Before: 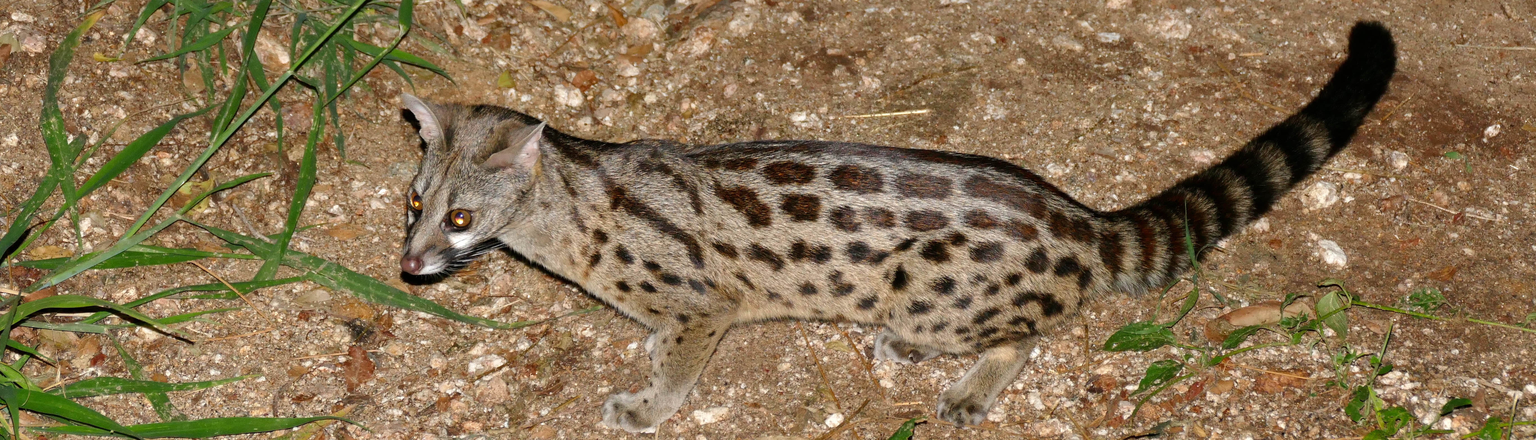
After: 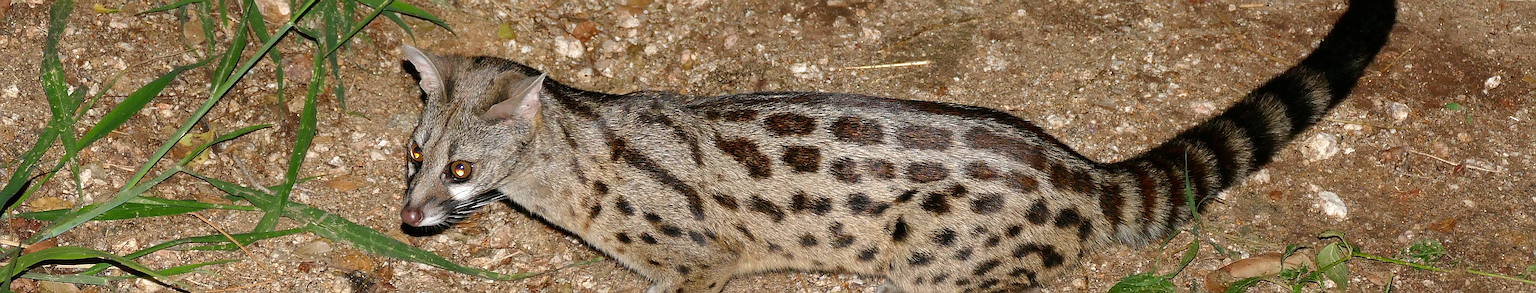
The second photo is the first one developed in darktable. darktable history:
crop: top 11.181%, bottom 22.03%
sharpen: amount 0.983
